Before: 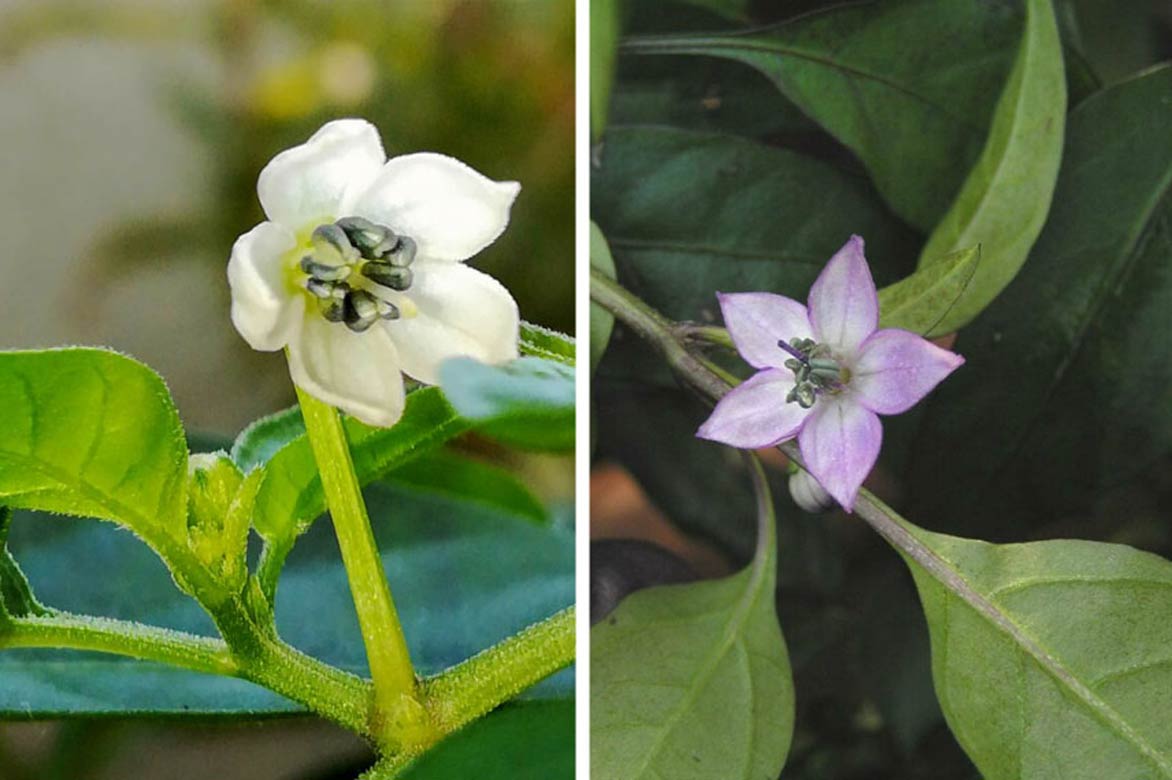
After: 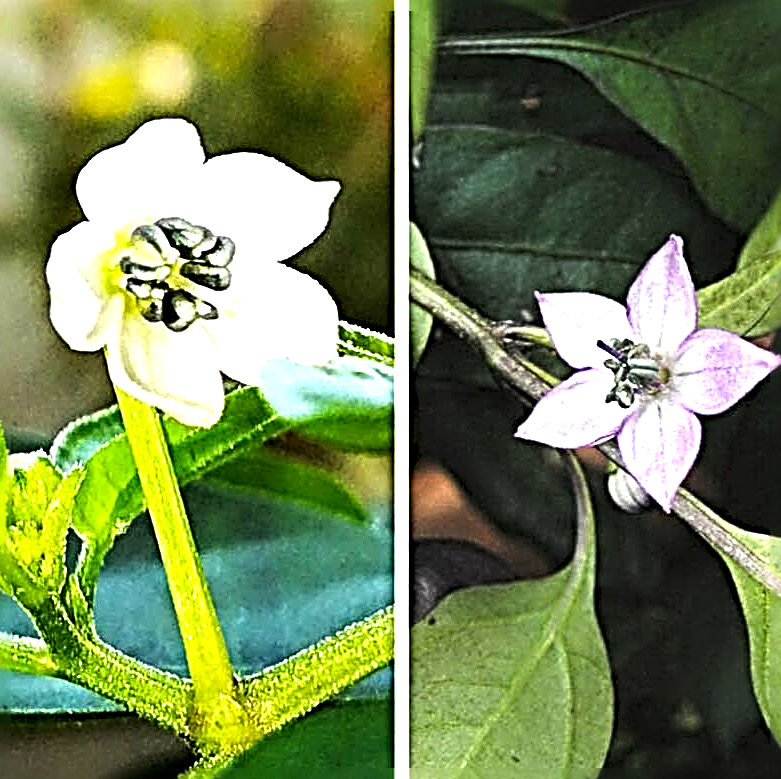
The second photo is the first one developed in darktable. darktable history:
tone equalizer: -8 EV -0.738 EV, -7 EV -0.718 EV, -6 EV -0.624 EV, -5 EV -0.371 EV, -3 EV 0.394 EV, -2 EV 0.6 EV, -1 EV 0.681 EV, +0 EV 0.723 EV, mask exposure compensation -0.509 EV
sharpen: radius 4.043, amount 1.985
color balance rgb: linear chroma grading › global chroma 9.724%, perceptual saturation grading › global saturation 0.866%, perceptual brilliance grading › global brilliance -5.612%, perceptual brilliance grading › highlights 24.942%, perceptual brilliance grading › mid-tones 7.105%, perceptual brilliance grading › shadows -4.753%, global vibrance -24.549%
crop and rotate: left 15.512%, right 17.803%
